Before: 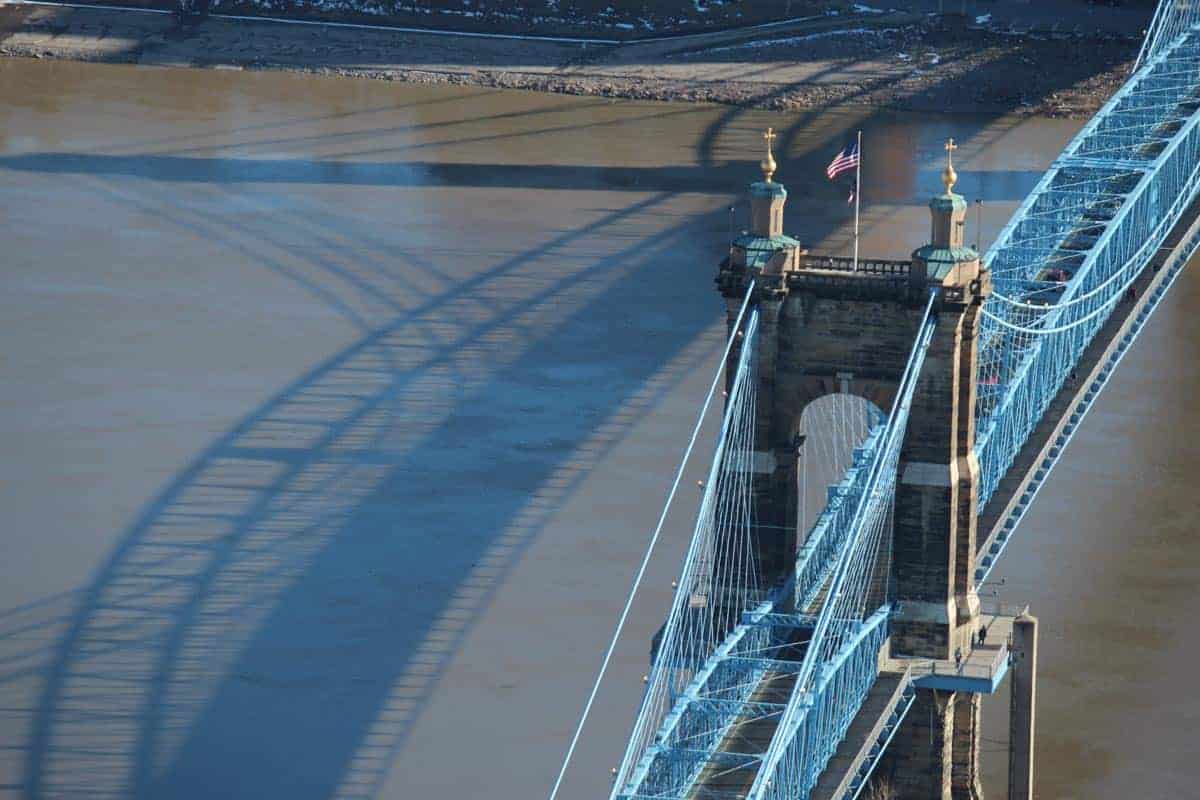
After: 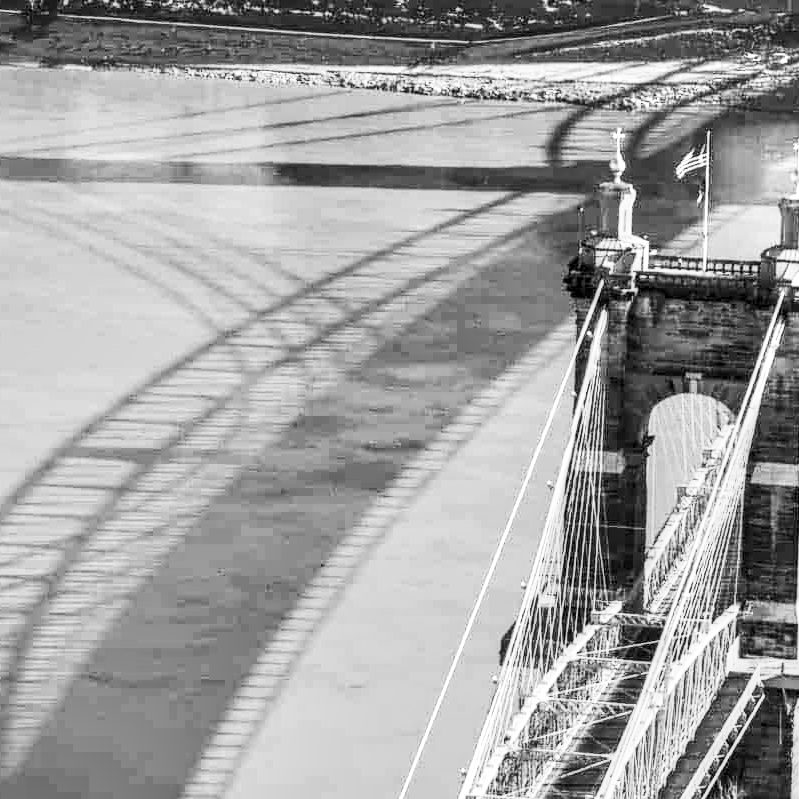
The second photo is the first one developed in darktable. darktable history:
filmic rgb: middle gray luminance 18%, black relative exposure -7.5 EV, white relative exposure 8.5 EV, threshold 6 EV, target black luminance 0%, hardness 2.23, latitude 18.37%, contrast 0.878, highlights saturation mix 5%, shadows ↔ highlights balance 10.15%, add noise in highlights 0, preserve chrominance no, color science v3 (2019), use custom middle-gray values true, iterations of high-quality reconstruction 0, contrast in highlights soft, enable highlight reconstruction true
velvia: strength 15%
crop and rotate: left 12.648%, right 20.685%
exposure: exposure 0.781 EV, compensate highlight preservation false
shadows and highlights: low approximation 0.01, soften with gaussian
contrast brightness saturation: contrast 0.53, brightness 0.47, saturation -1
white balance: red 0.976, blue 1.04
local contrast: highlights 25%, detail 150%
